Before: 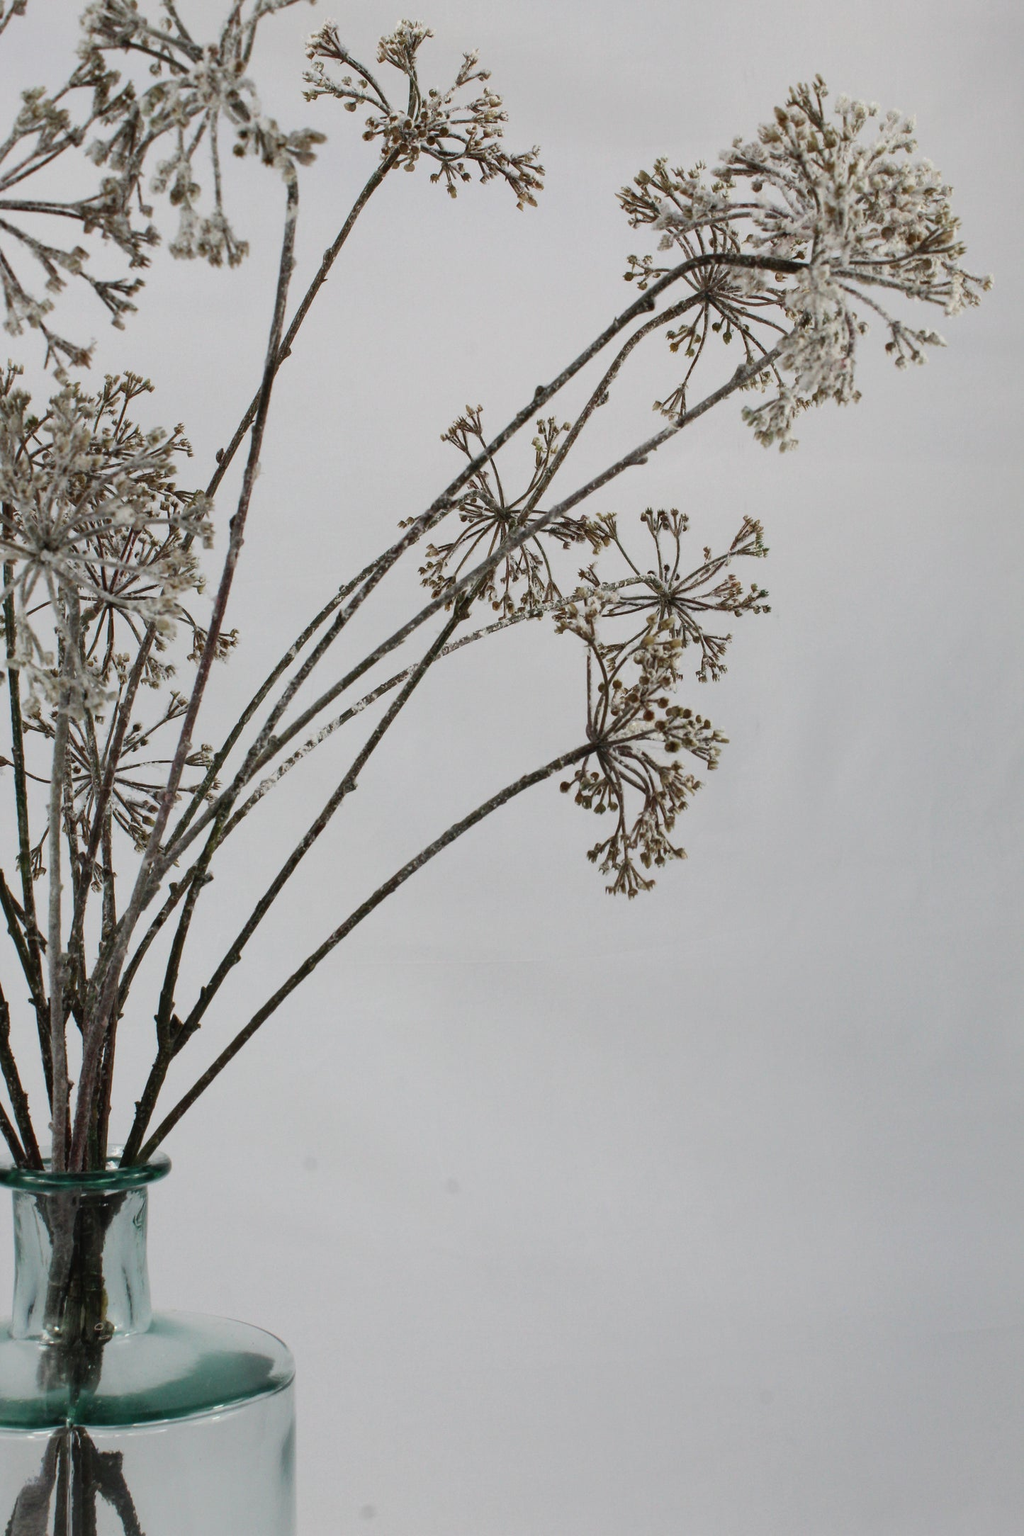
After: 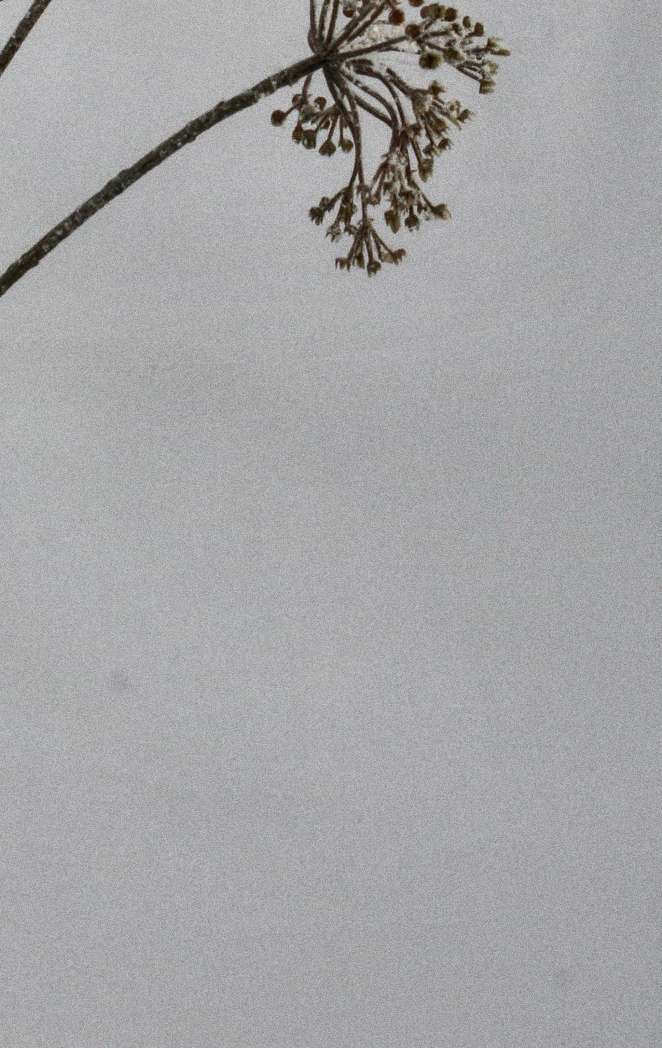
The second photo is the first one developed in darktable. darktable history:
crop: left 35.976%, top 45.819%, right 18.162%, bottom 5.807%
shadows and highlights: shadows 60, soften with gaussian
grain: coarseness 0.09 ISO, strength 40%
local contrast: on, module defaults
